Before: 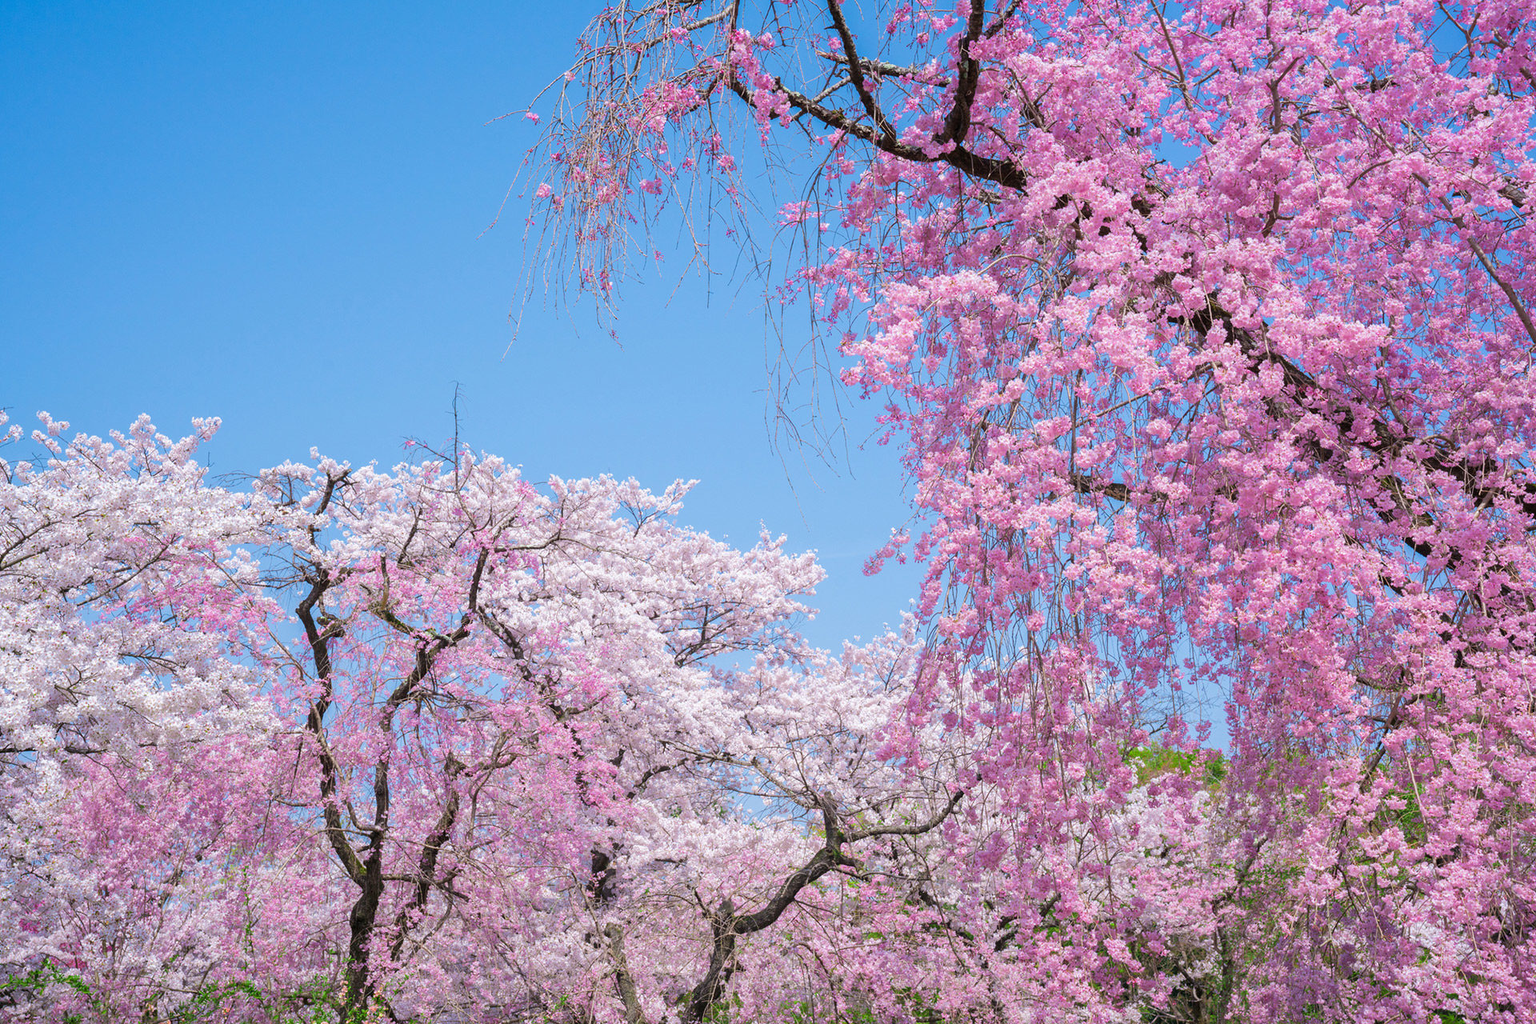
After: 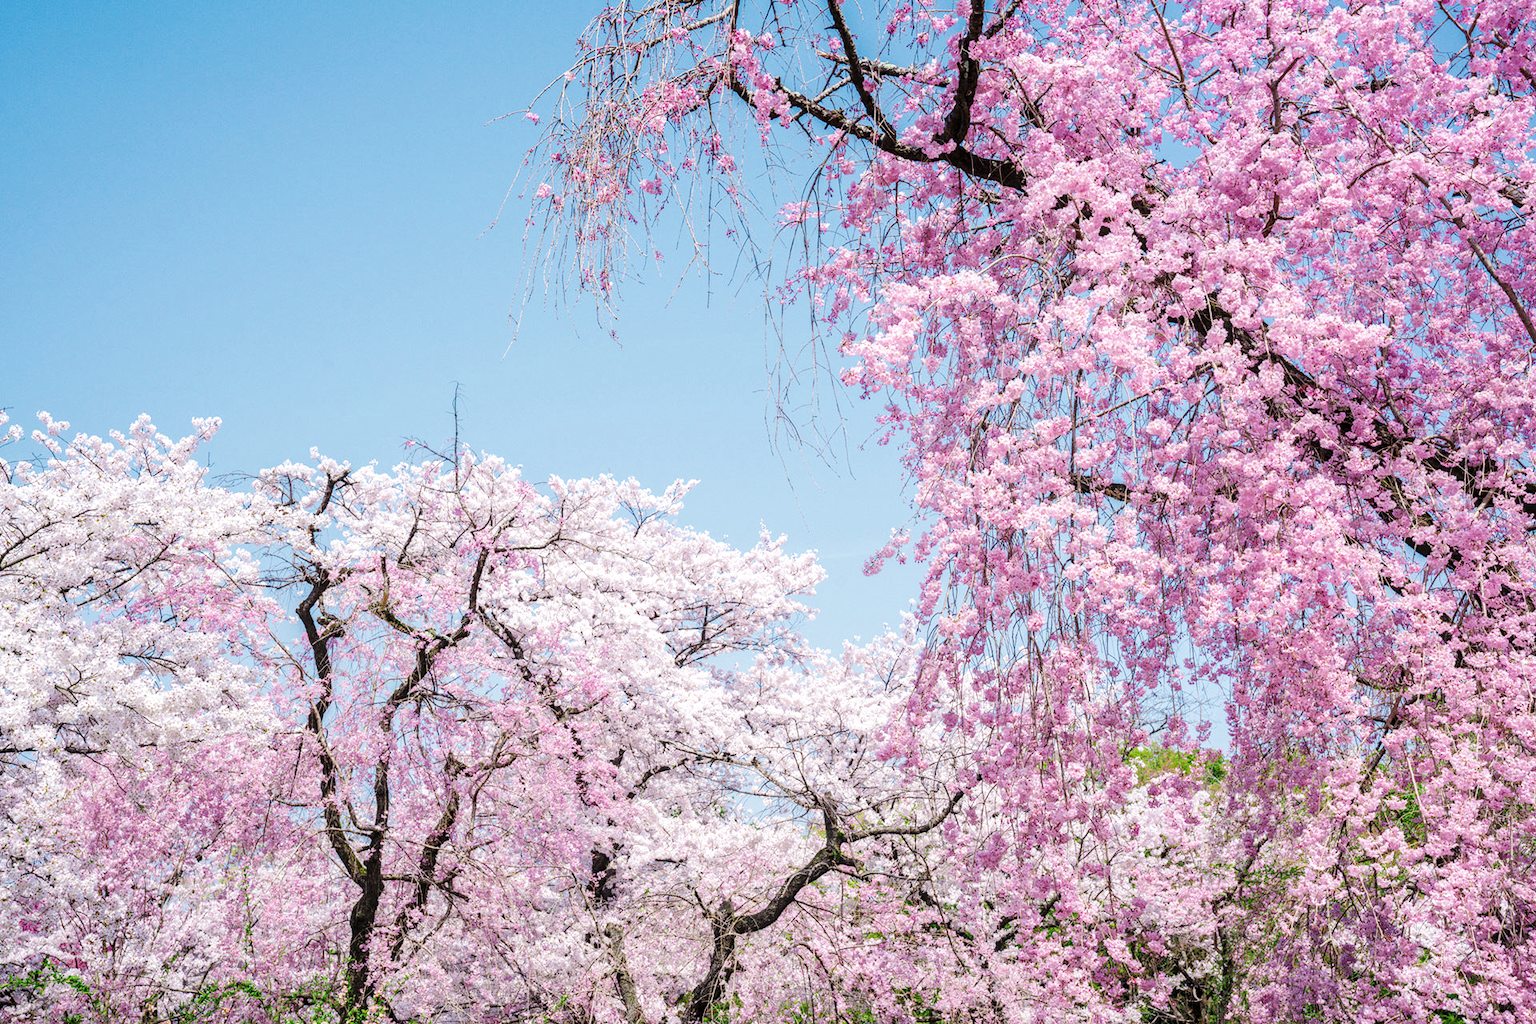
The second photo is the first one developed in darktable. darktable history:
white balance: red 1.009, blue 0.985
base curve: curves: ch0 [(0, 0) (0.036, 0.025) (0.121, 0.166) (0.206, 0.329) (0.605, 0.79) (1, 1)], preserve colors none
local contrast: on, module defaults
contrast brightness saturation: contrast 0.06, brightness -0.01, saturation -0.23
